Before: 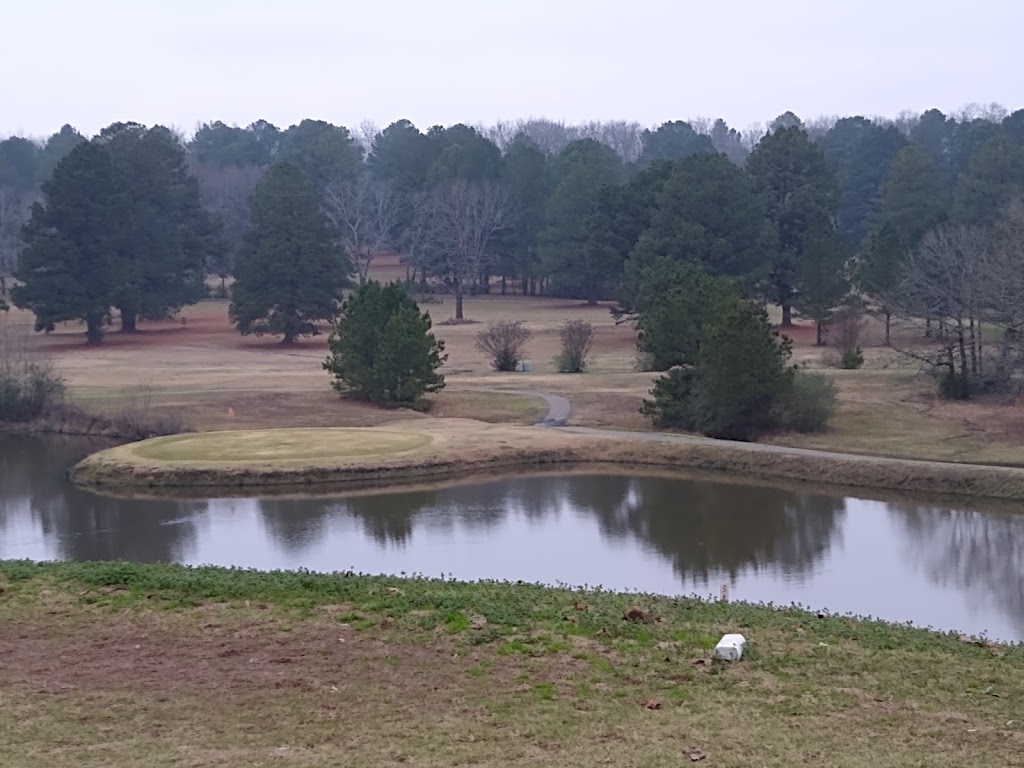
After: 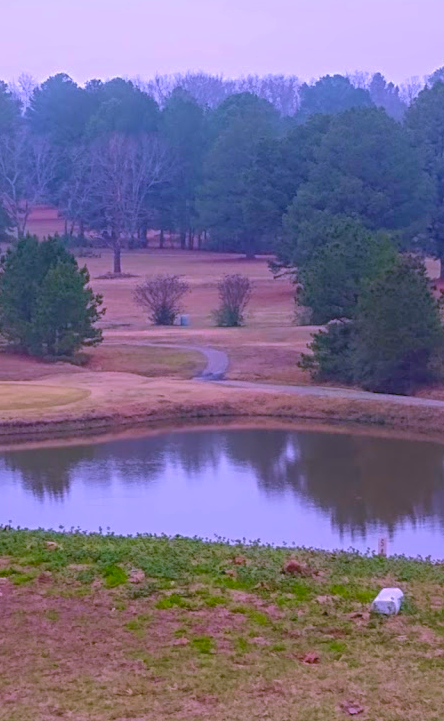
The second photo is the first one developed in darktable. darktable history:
shadows and highlights: on, module defaults
white balance: red 1.042, blue 1.17
crop: left 33.452%, top 6.025%, right 23.155%
velvia: on, module defaults
color balance rgb: linear chroma grading › global chroma 25%, perceptual saturation grading › global saturation 50%
local contrast: highlights 73%, shadows 15%, midtone range 0.197
exposure: exposure -0.151 EV, compensate highlight preservation false
